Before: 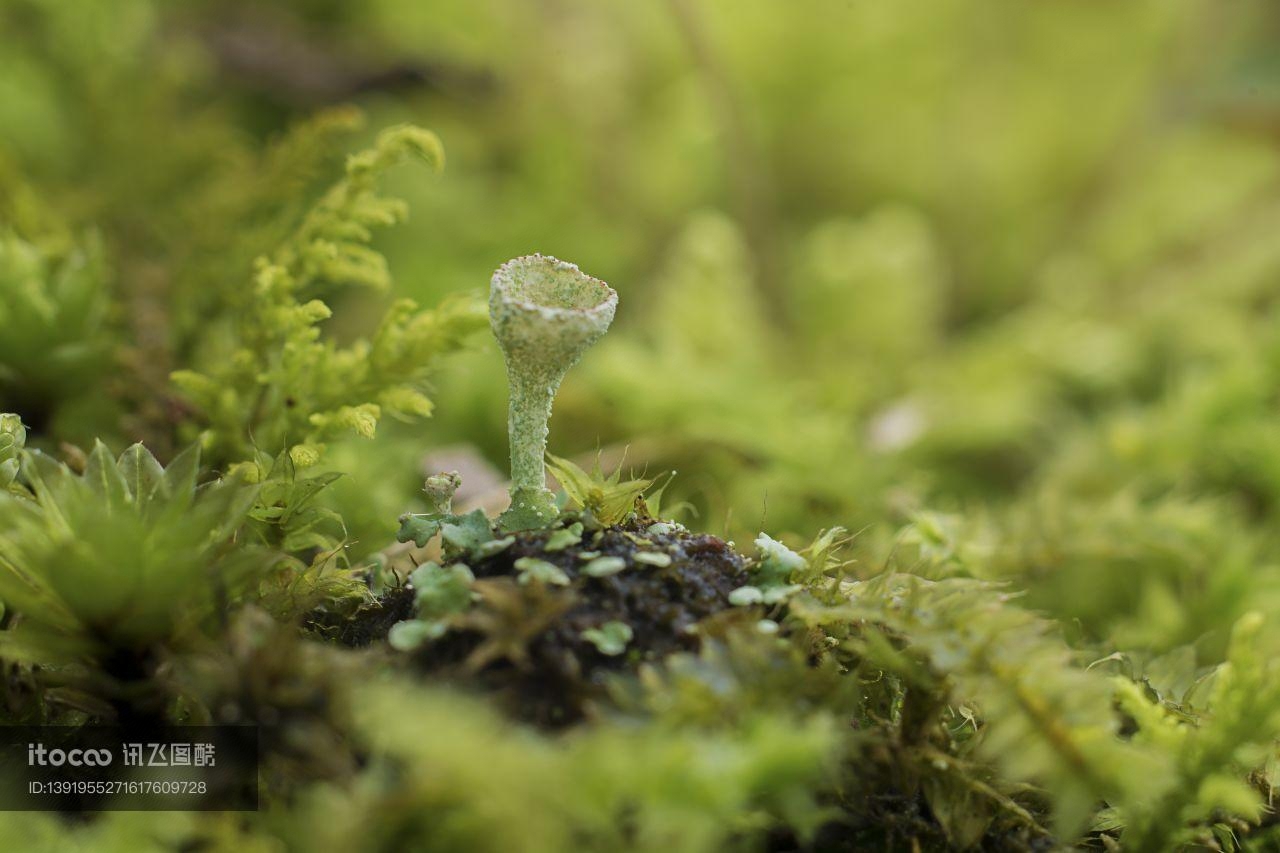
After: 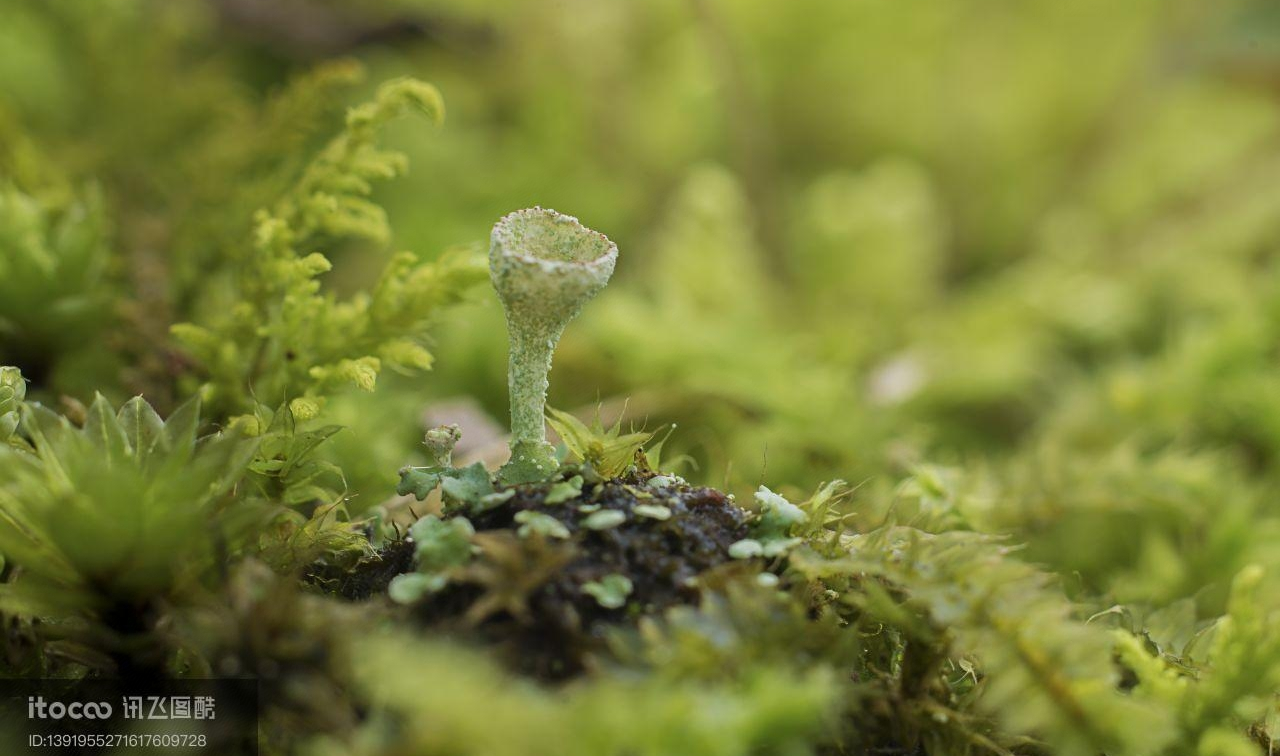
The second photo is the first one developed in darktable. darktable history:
crop and rotate: top 5.559%, bottom 5.738%
